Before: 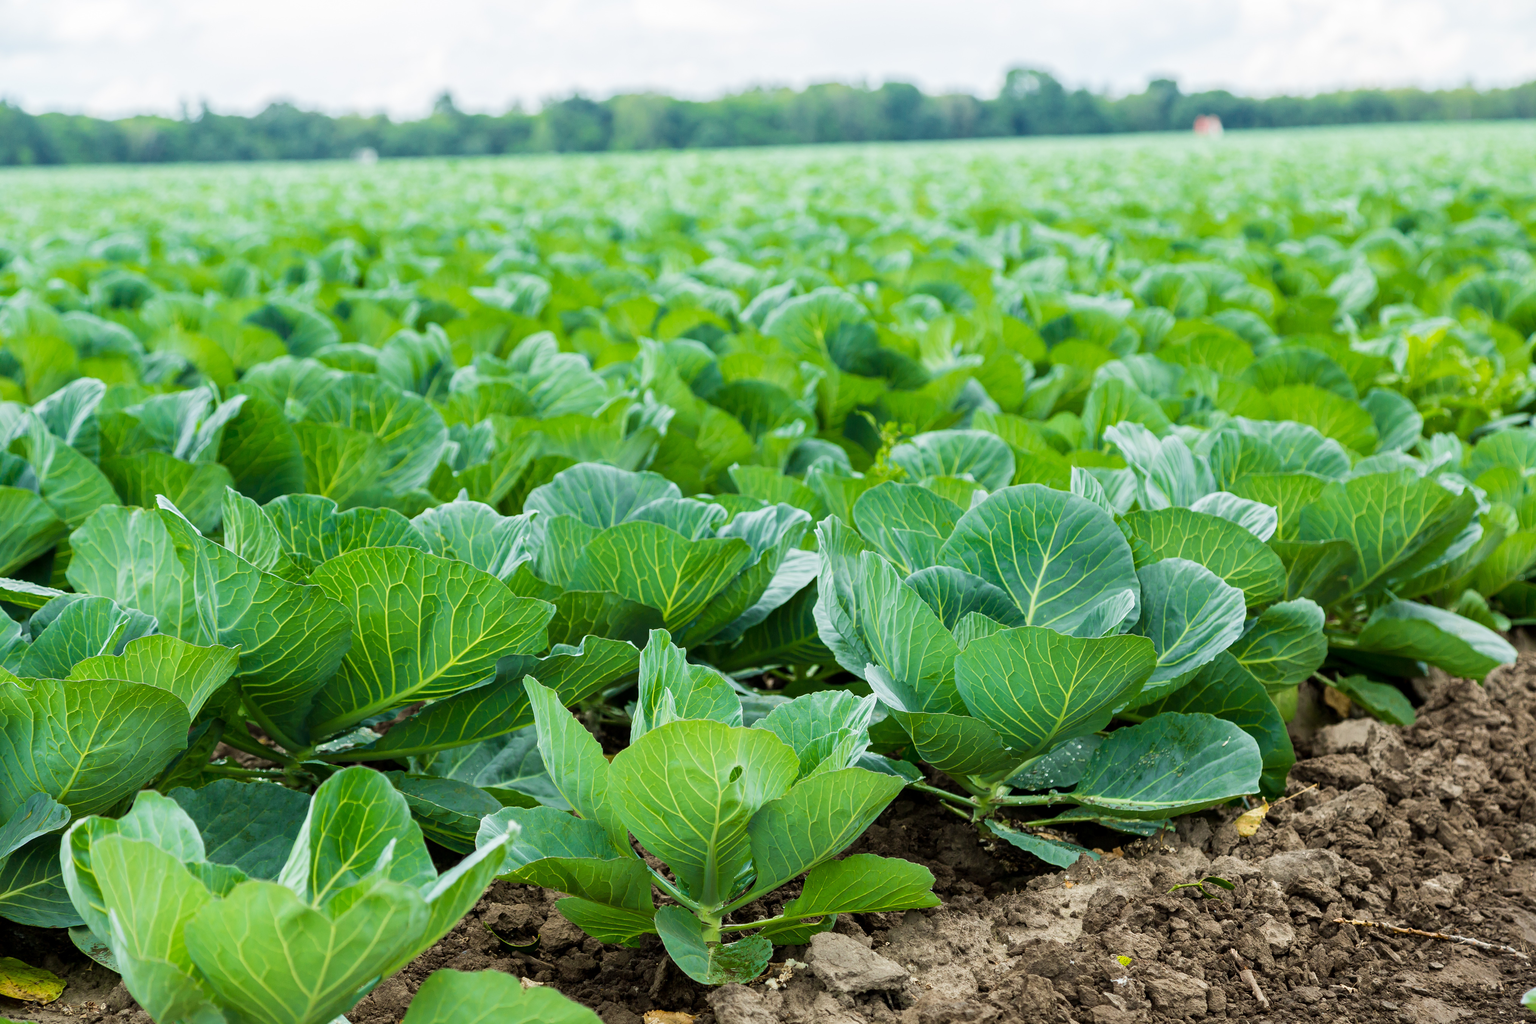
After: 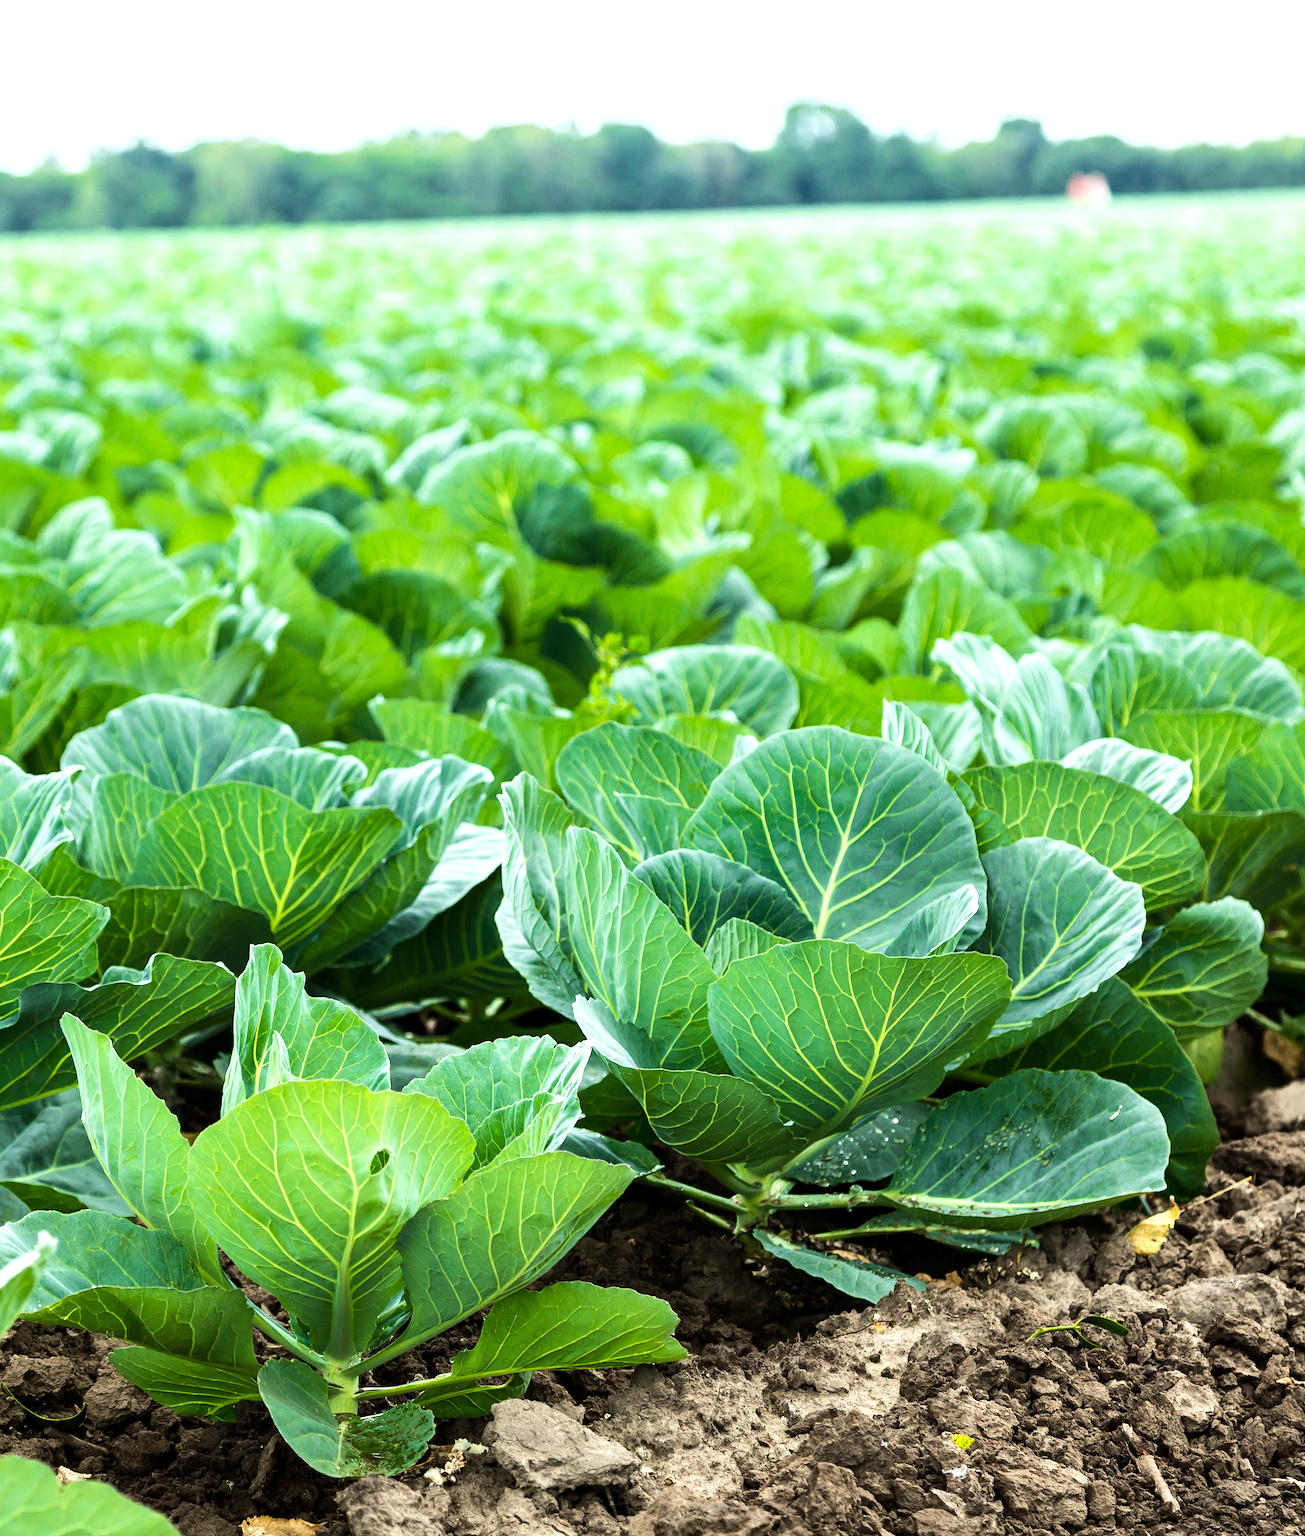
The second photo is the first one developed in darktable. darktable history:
tone equalizer: -8 EV -0.75 EV, -7 EV -0.7 EV, -6 EV -0.6 EV, -5 EV -0.4 EV, -3 EV 0.4 EV, -2 EV 0.6 EV, -1 EV 0.7 EV, +0 EV 0.75 EV, edges refinement/feathering 500, mask exposure compensation -1.57 EV, preserve details no
crop: left 31.458%, top 0%, right 11.876%
